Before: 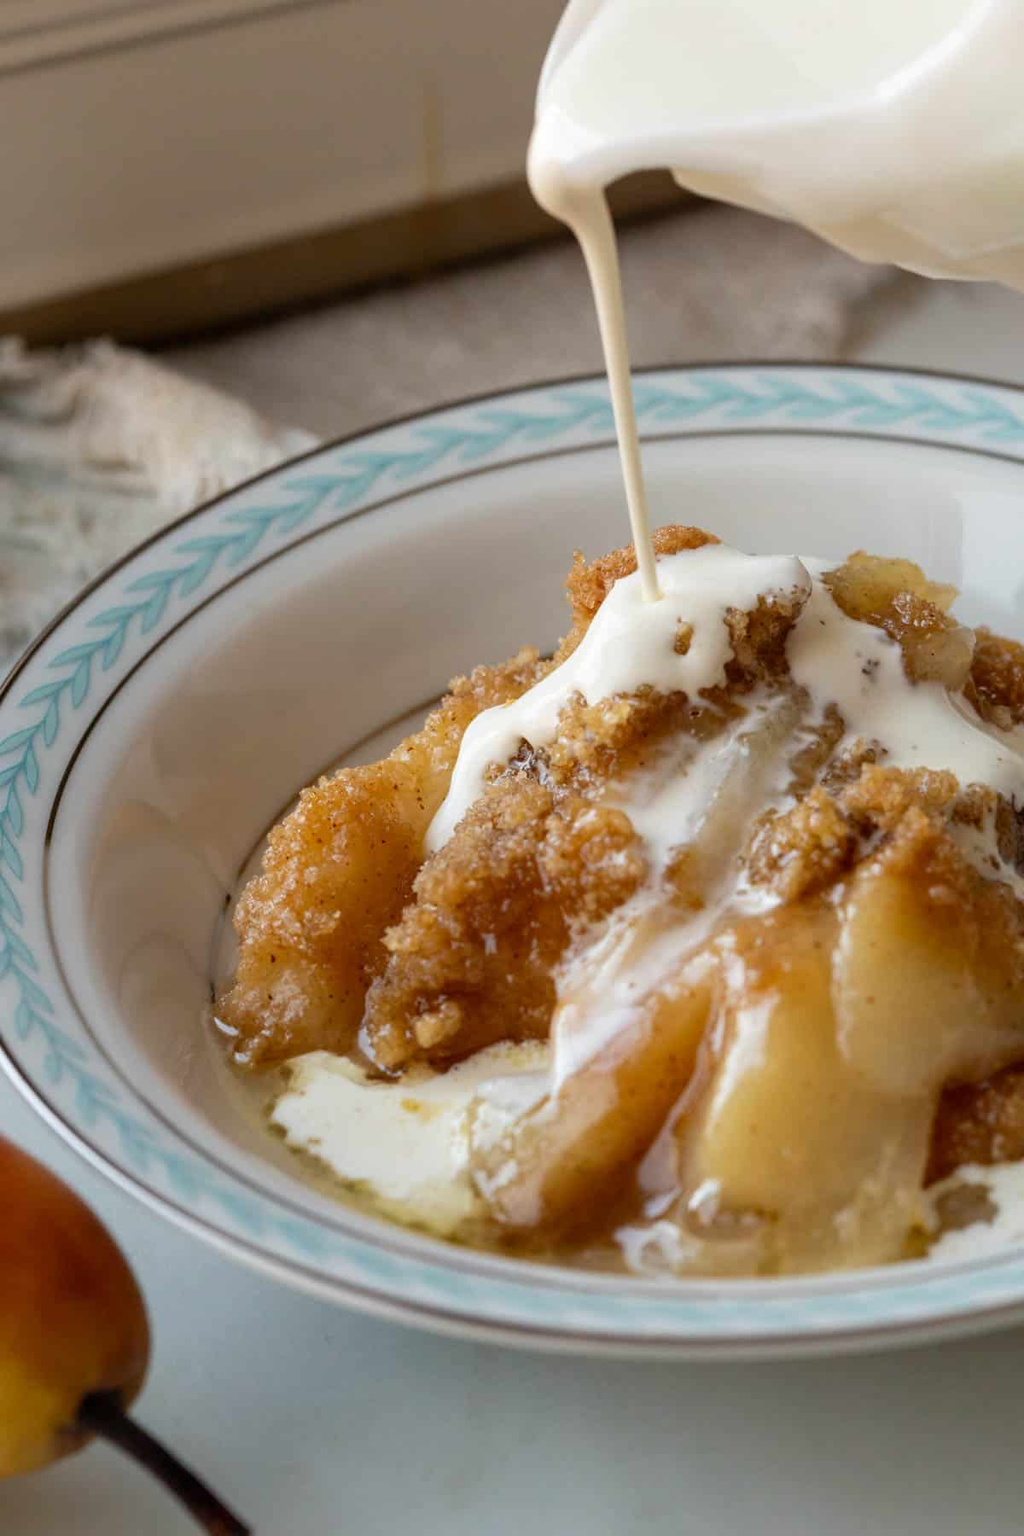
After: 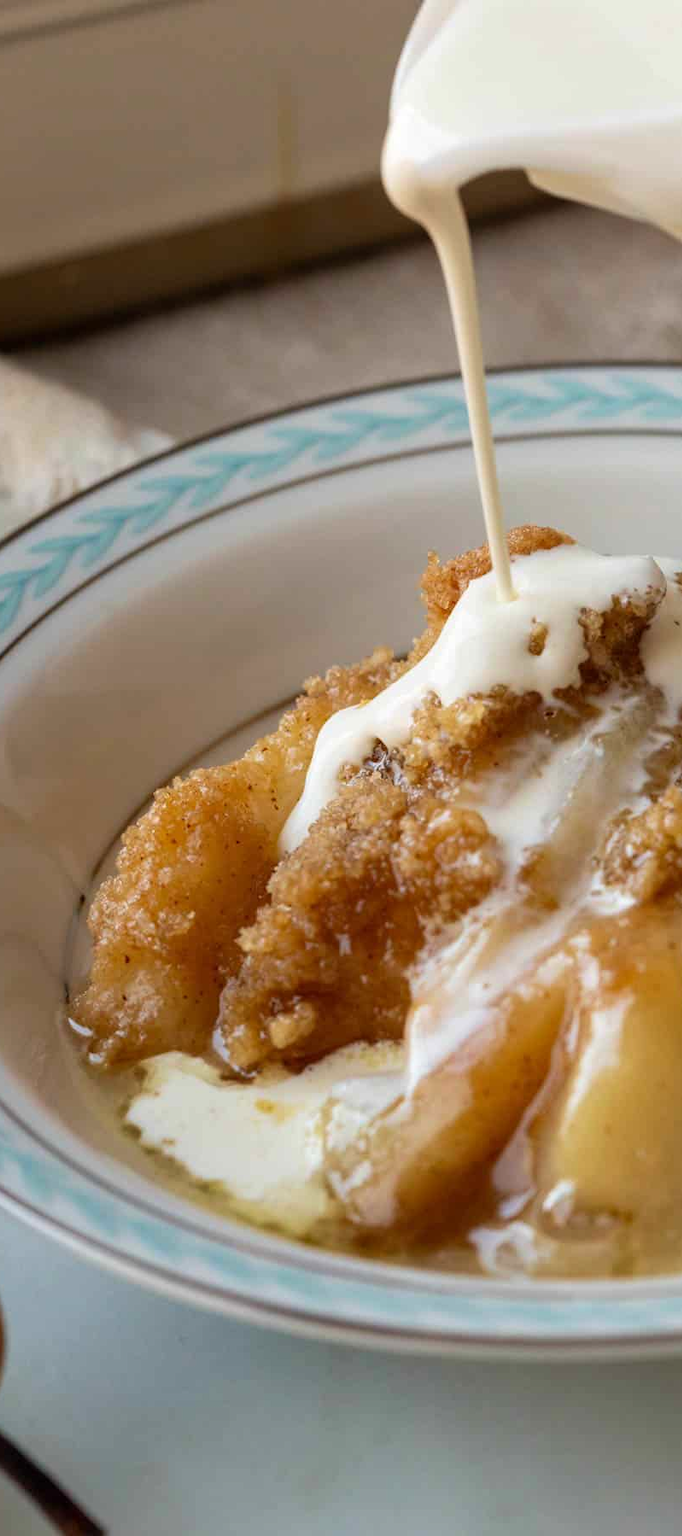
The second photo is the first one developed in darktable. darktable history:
crop and rotate: left 14.325%, right 19.056%
velvia: strength 15.39%
